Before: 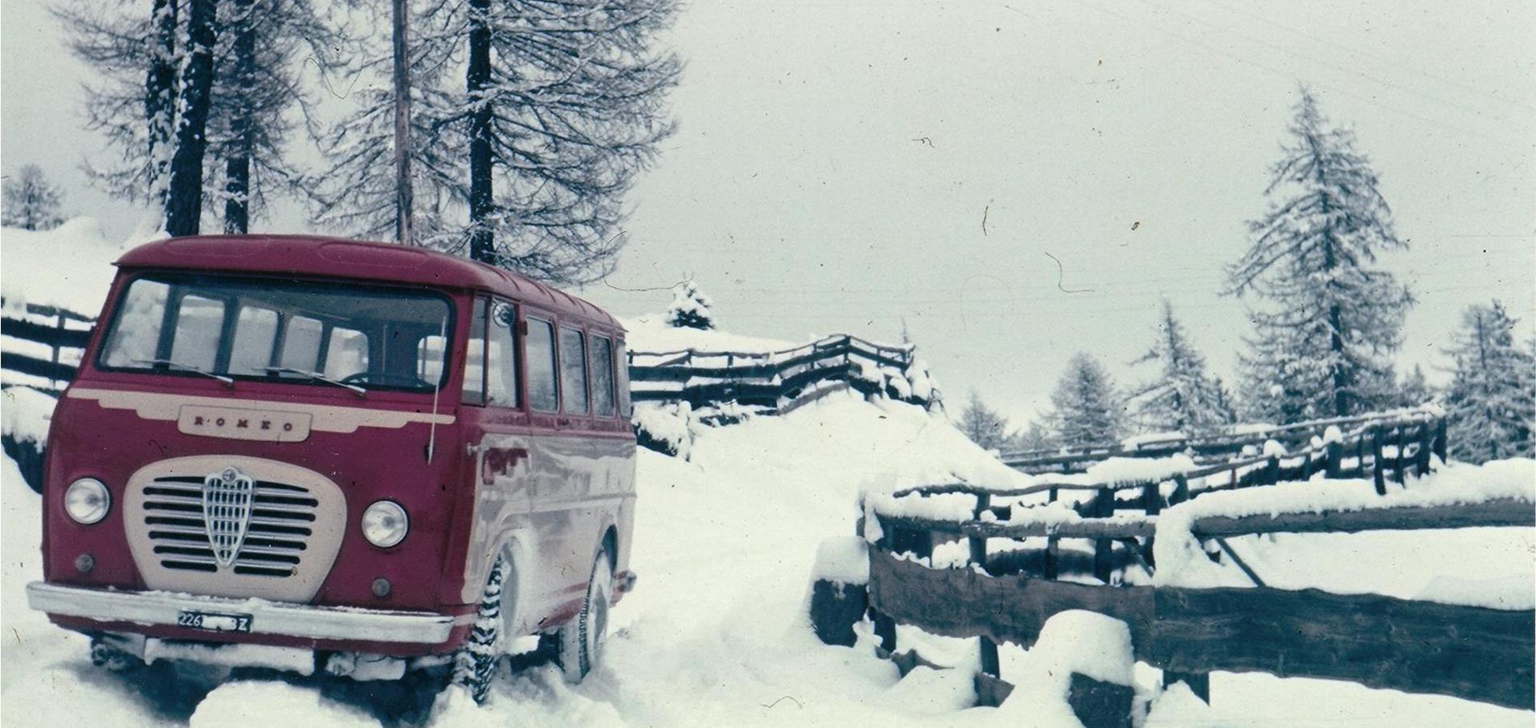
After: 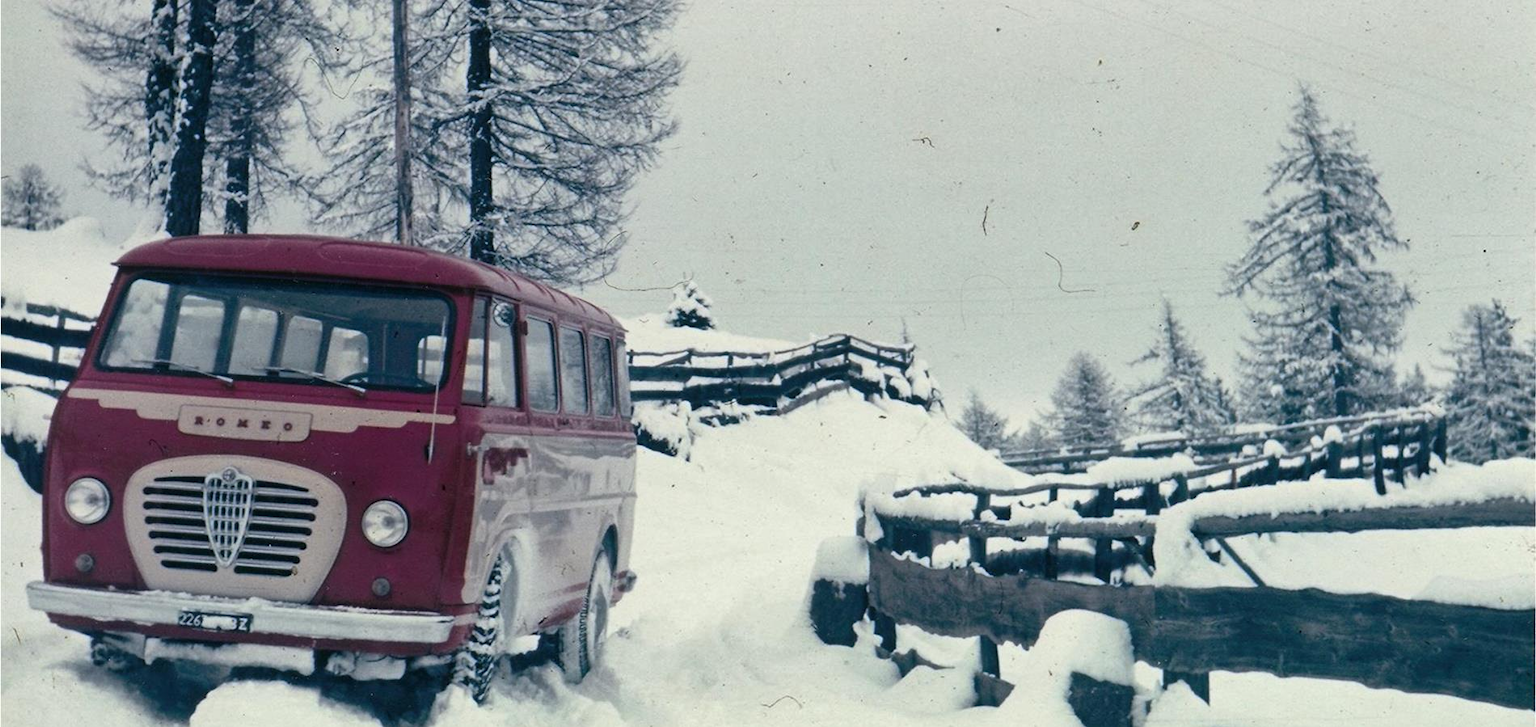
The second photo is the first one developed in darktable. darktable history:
exposure: exposure -0.048 EV, compensate highlight preservation false
shadows and highlights: shadows -88.03, highlights -35.45, shadows color adjustment 99.15%, highlights color adjustment 0%, soften with gaussian
